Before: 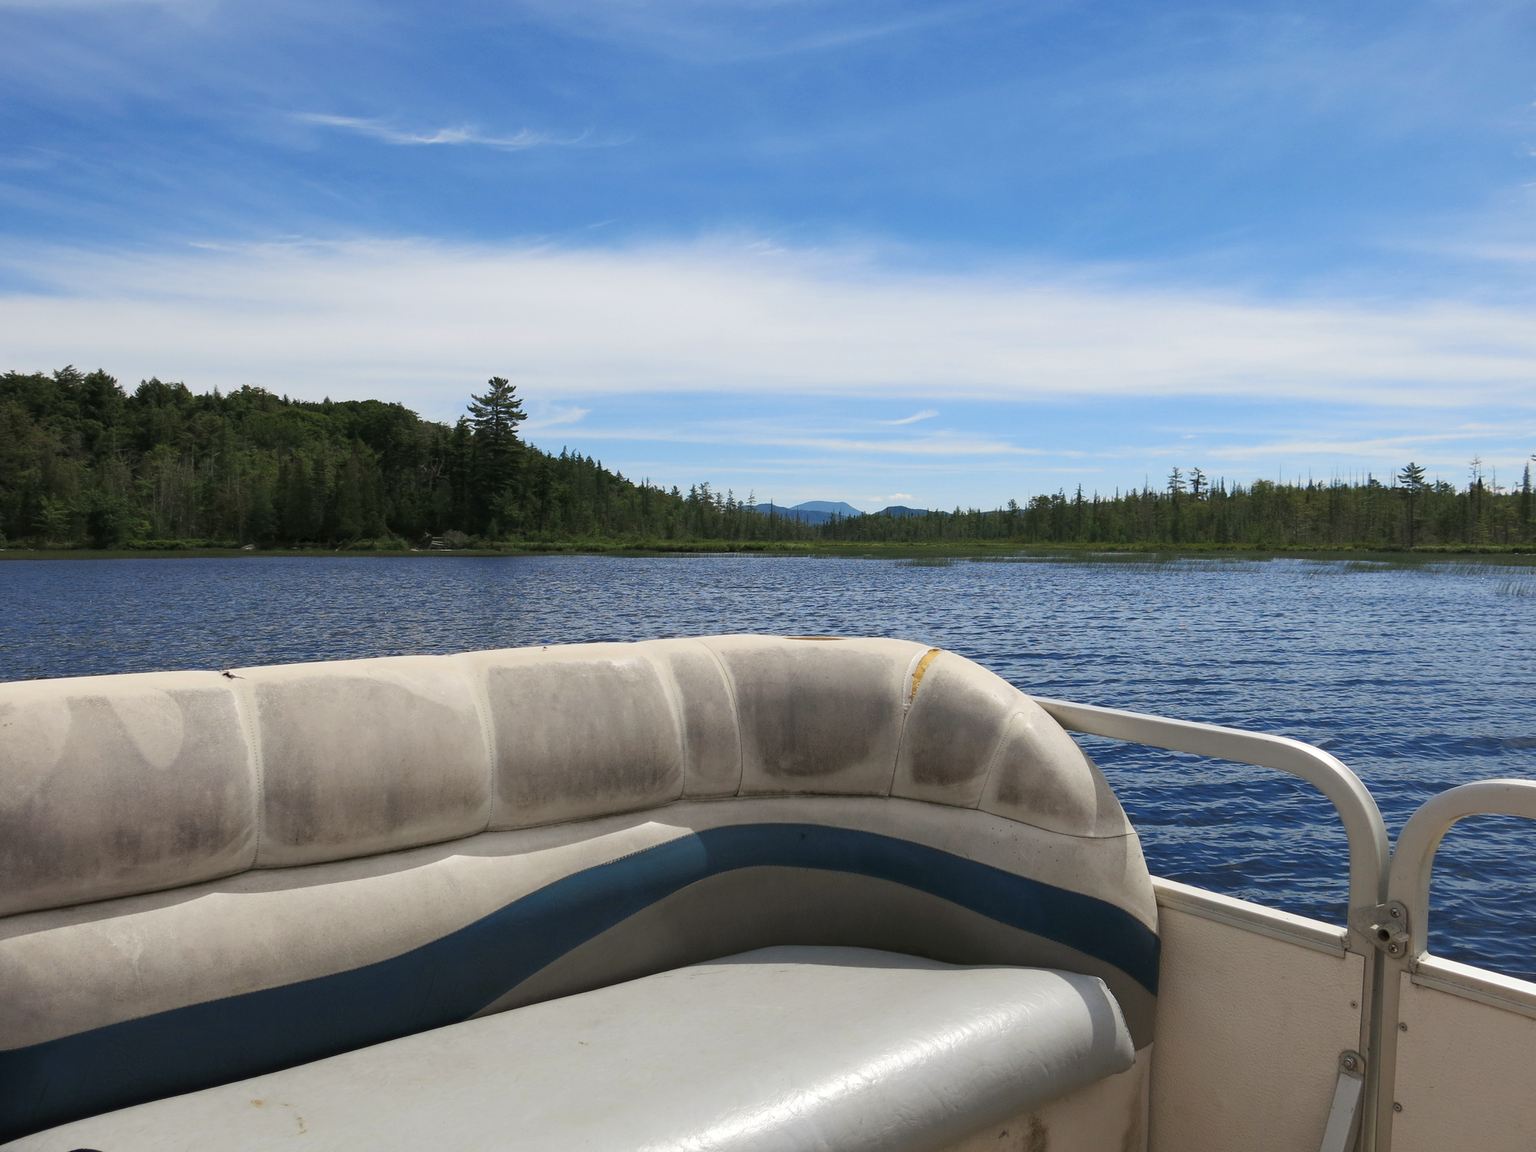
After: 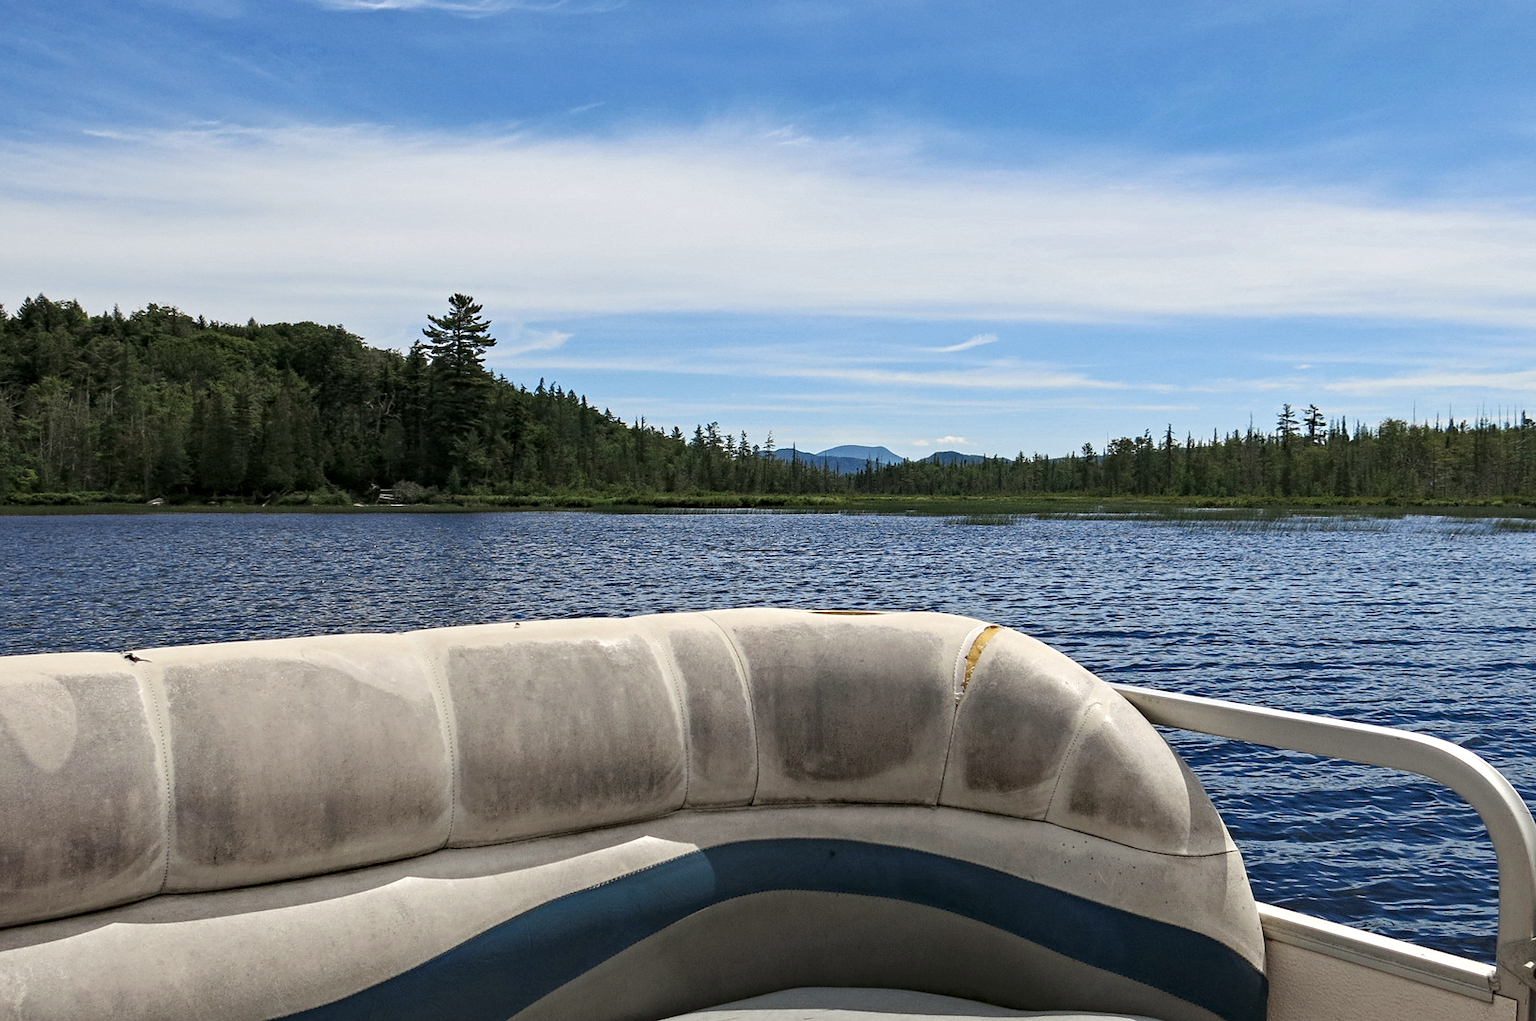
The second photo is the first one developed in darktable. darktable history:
contrast equalizer: octaves 7, y [[0.506, 0.531, 0.562, 0.606, 0.638, 0.669], [0.5 ×6], [0.5 ×6], [0 ×6], [0 ×6]]
crop: left 7.856%, top 11.836%, right 10.12%, bottom 15.387%
